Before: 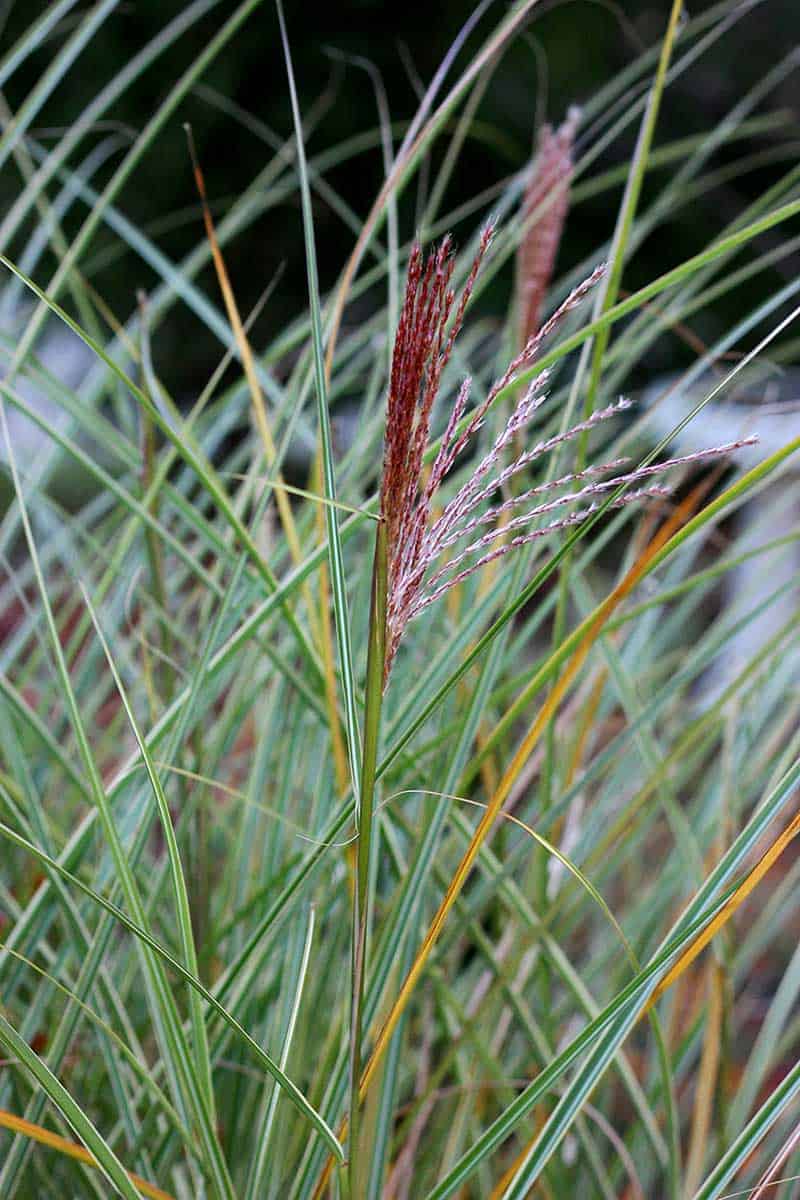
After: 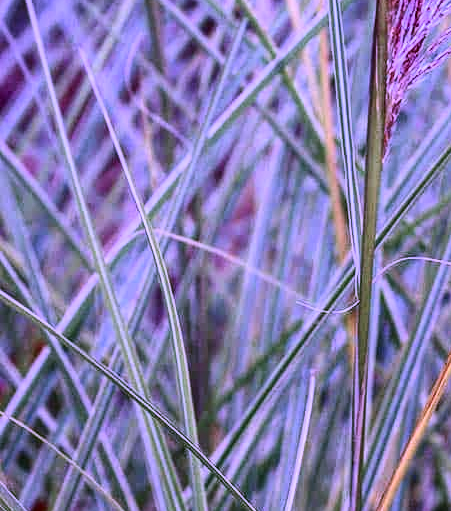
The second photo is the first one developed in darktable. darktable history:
crop: top 44.483%, right 43.593%, bottom 12.892%
filmic rgb: black relative exposure -11.35 EV, white relative exposure 3.22 EV, hardness 6.76, color science v6 (2022)
contrast brightness saturation: contrast 0.22
color calibration: illuminant custom, x 0.379, y 0.481, temperature 4443.07 K
local contrast: on, module defaults
